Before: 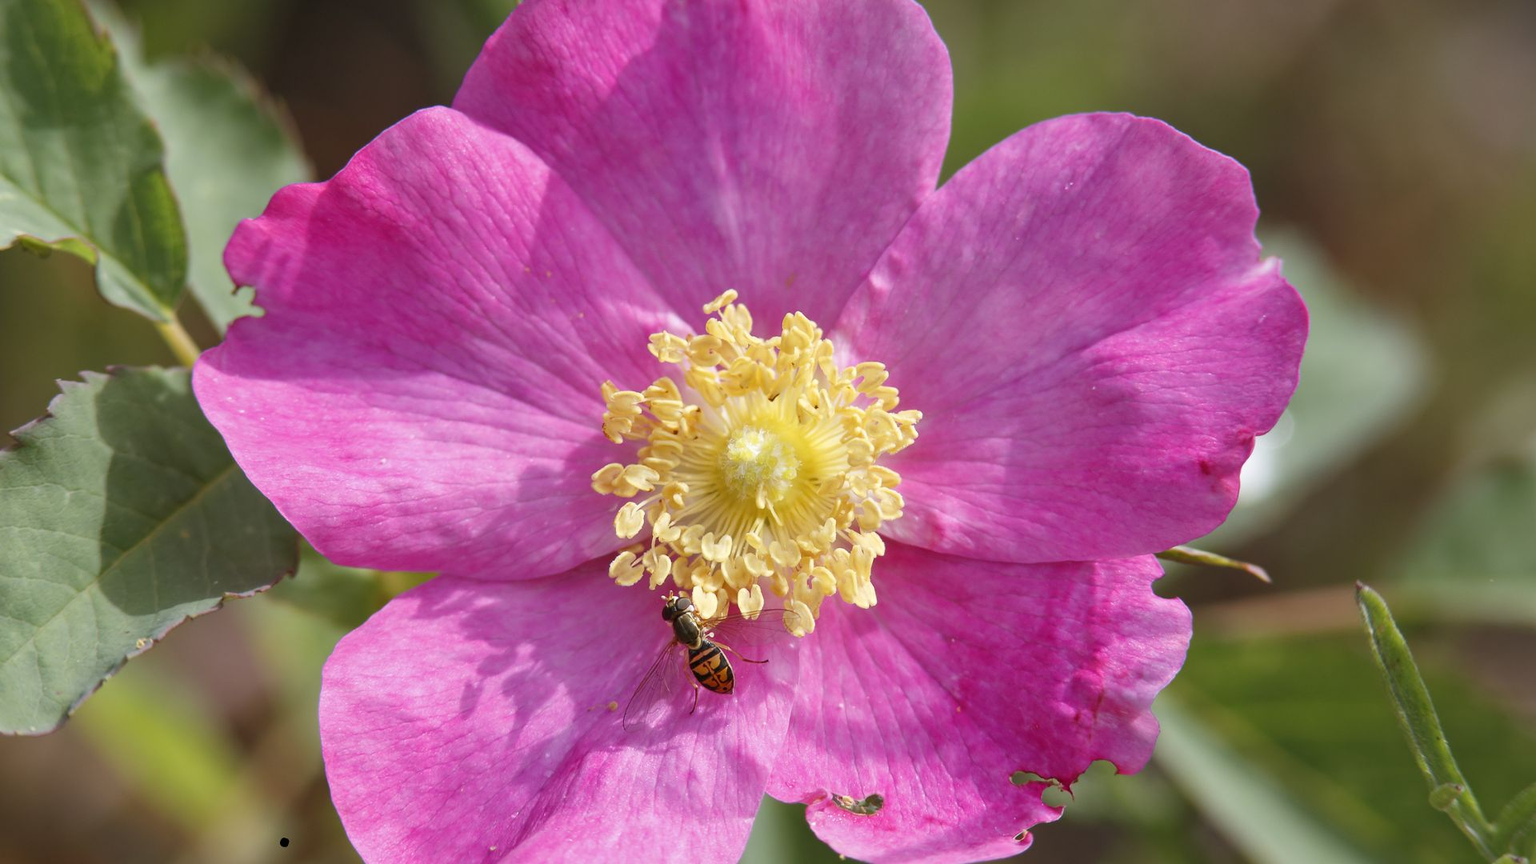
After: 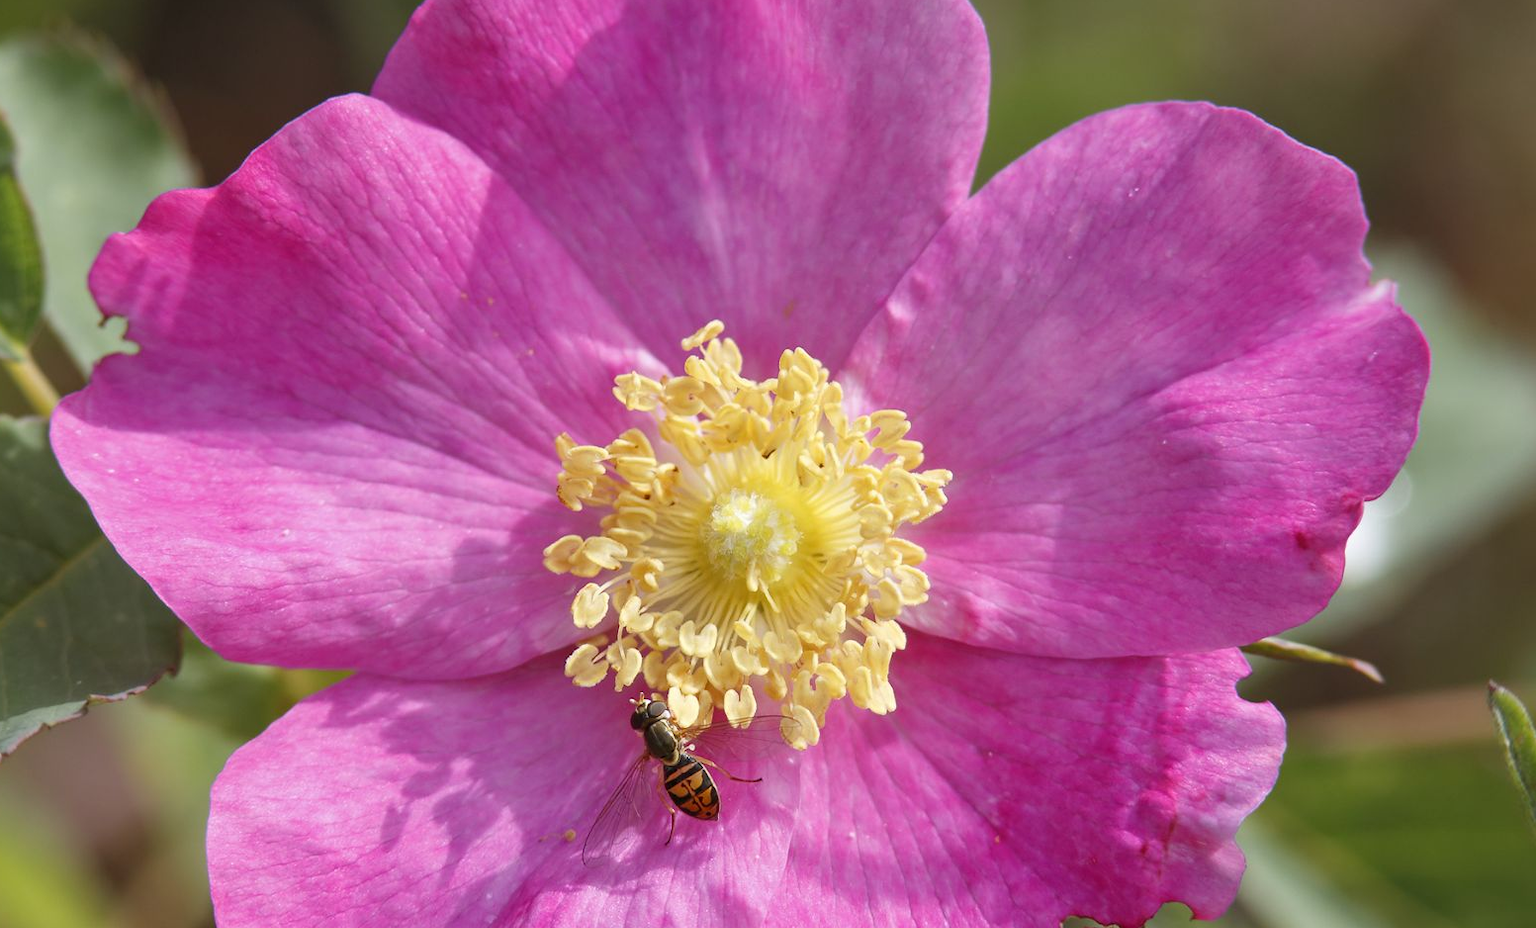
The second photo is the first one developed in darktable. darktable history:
crop: left 9.935%, top 3.593%, right 9.172%, bottom 9.397%
